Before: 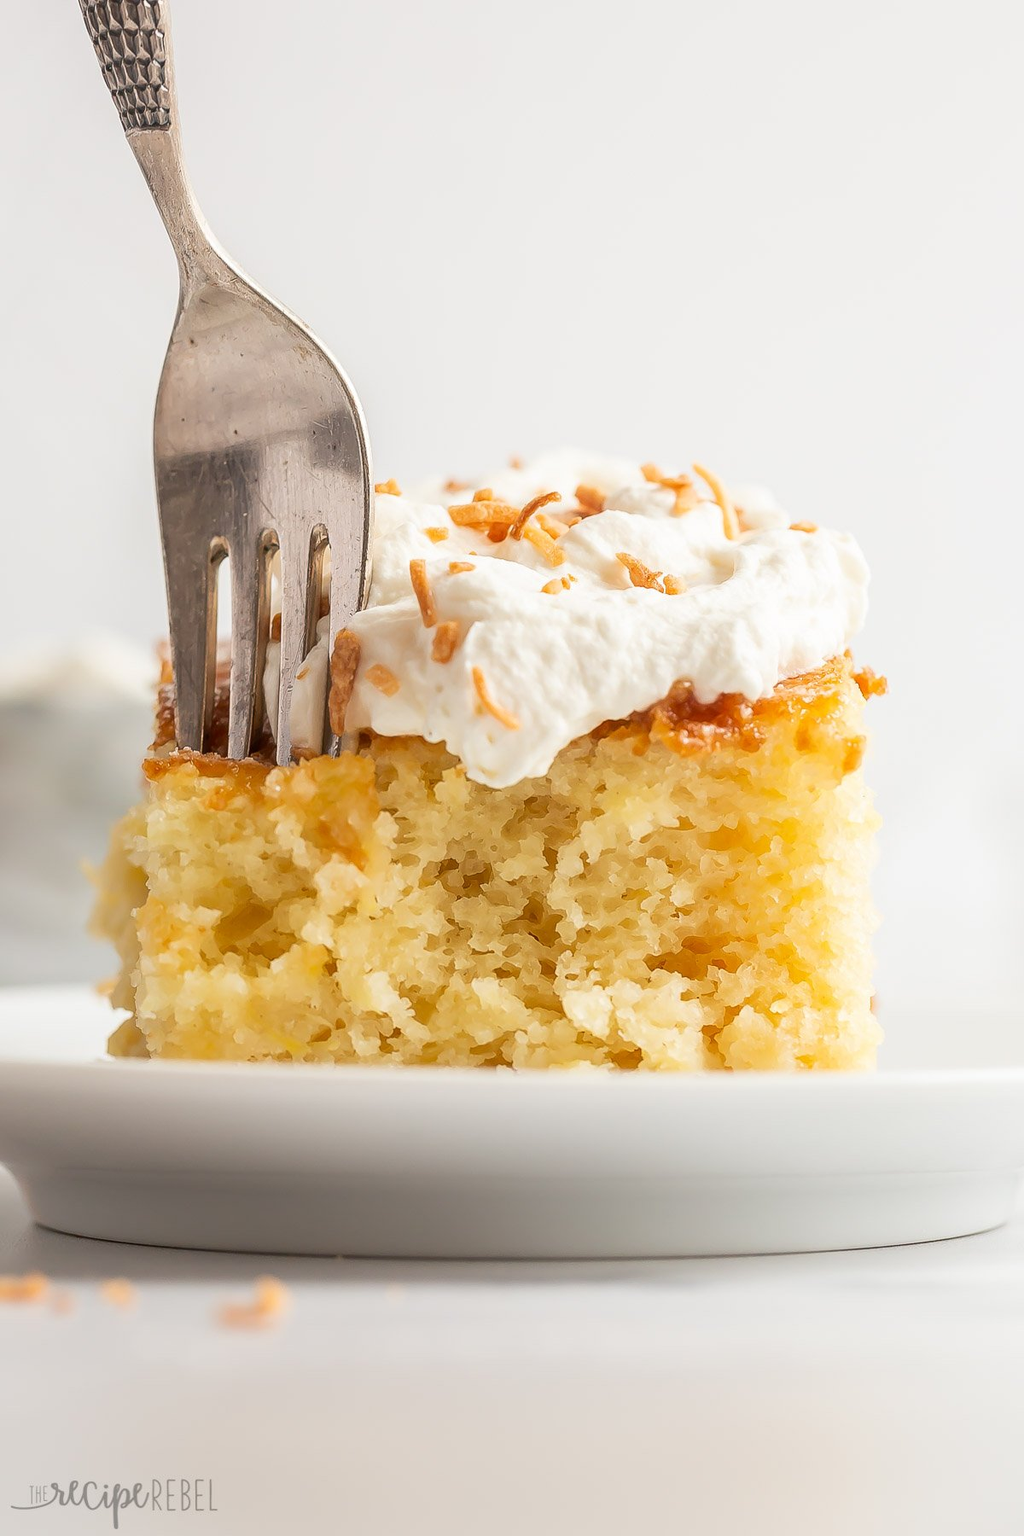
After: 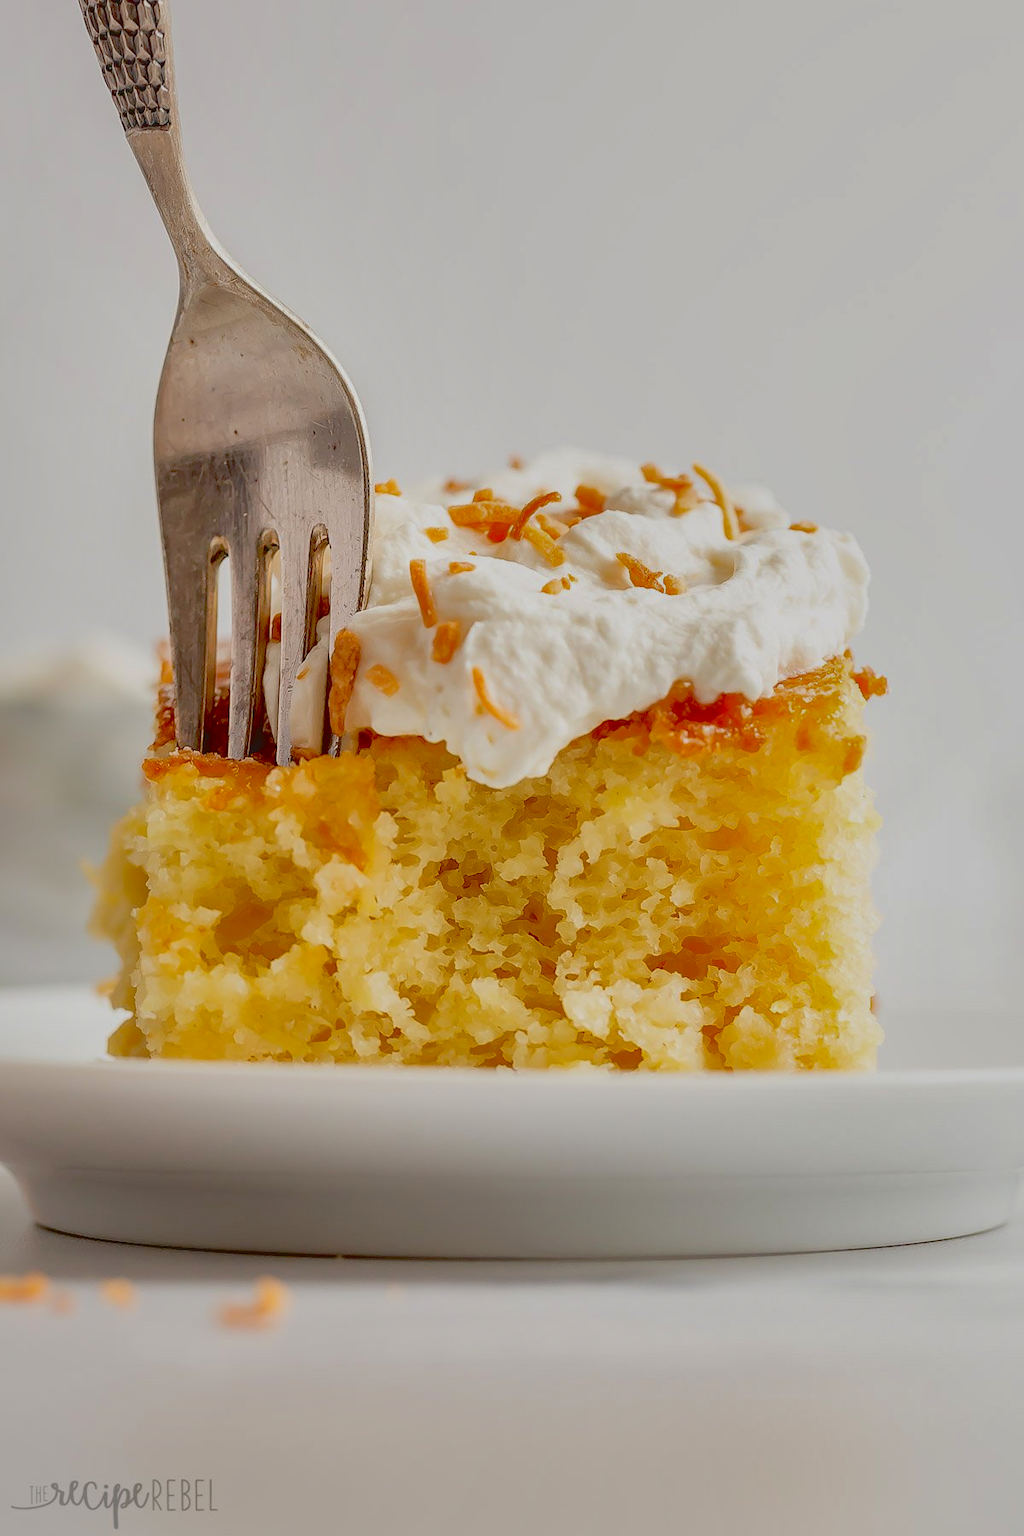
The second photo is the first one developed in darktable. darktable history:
shadows and highlights: shadows 40.23, highlights -60.07
contrast brightness saturation: contrast -0.09, brightness 0.052, saturation 0.077
exposure: black level correction 0.045, exposure -0.235 EV, compensate highlight preservation false
